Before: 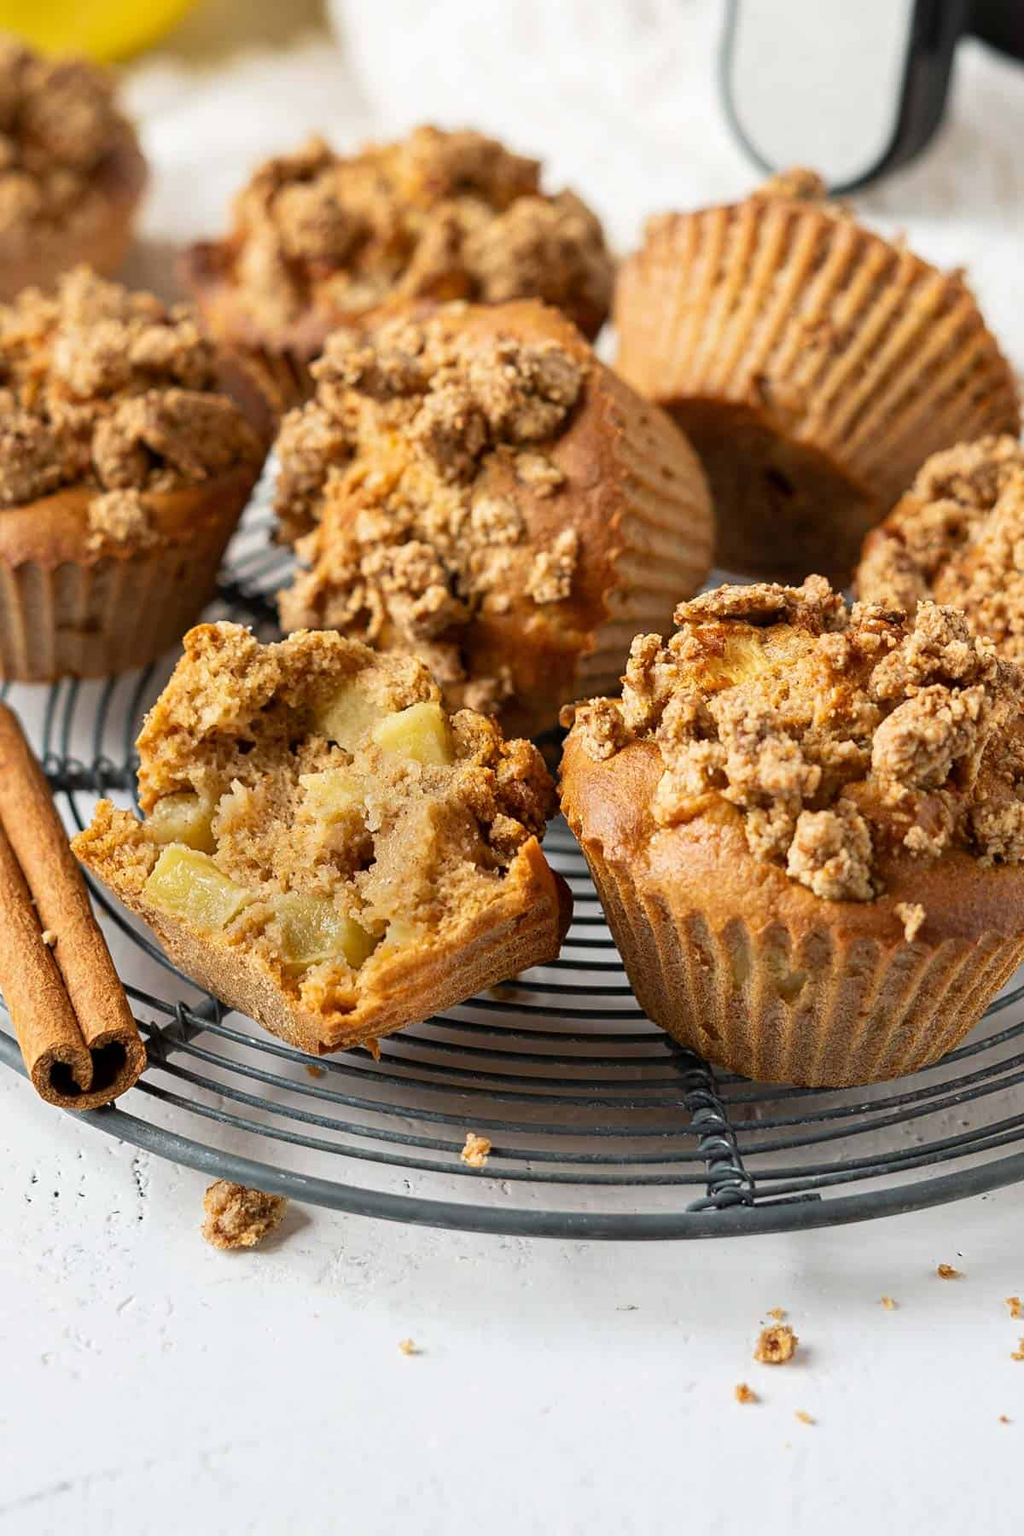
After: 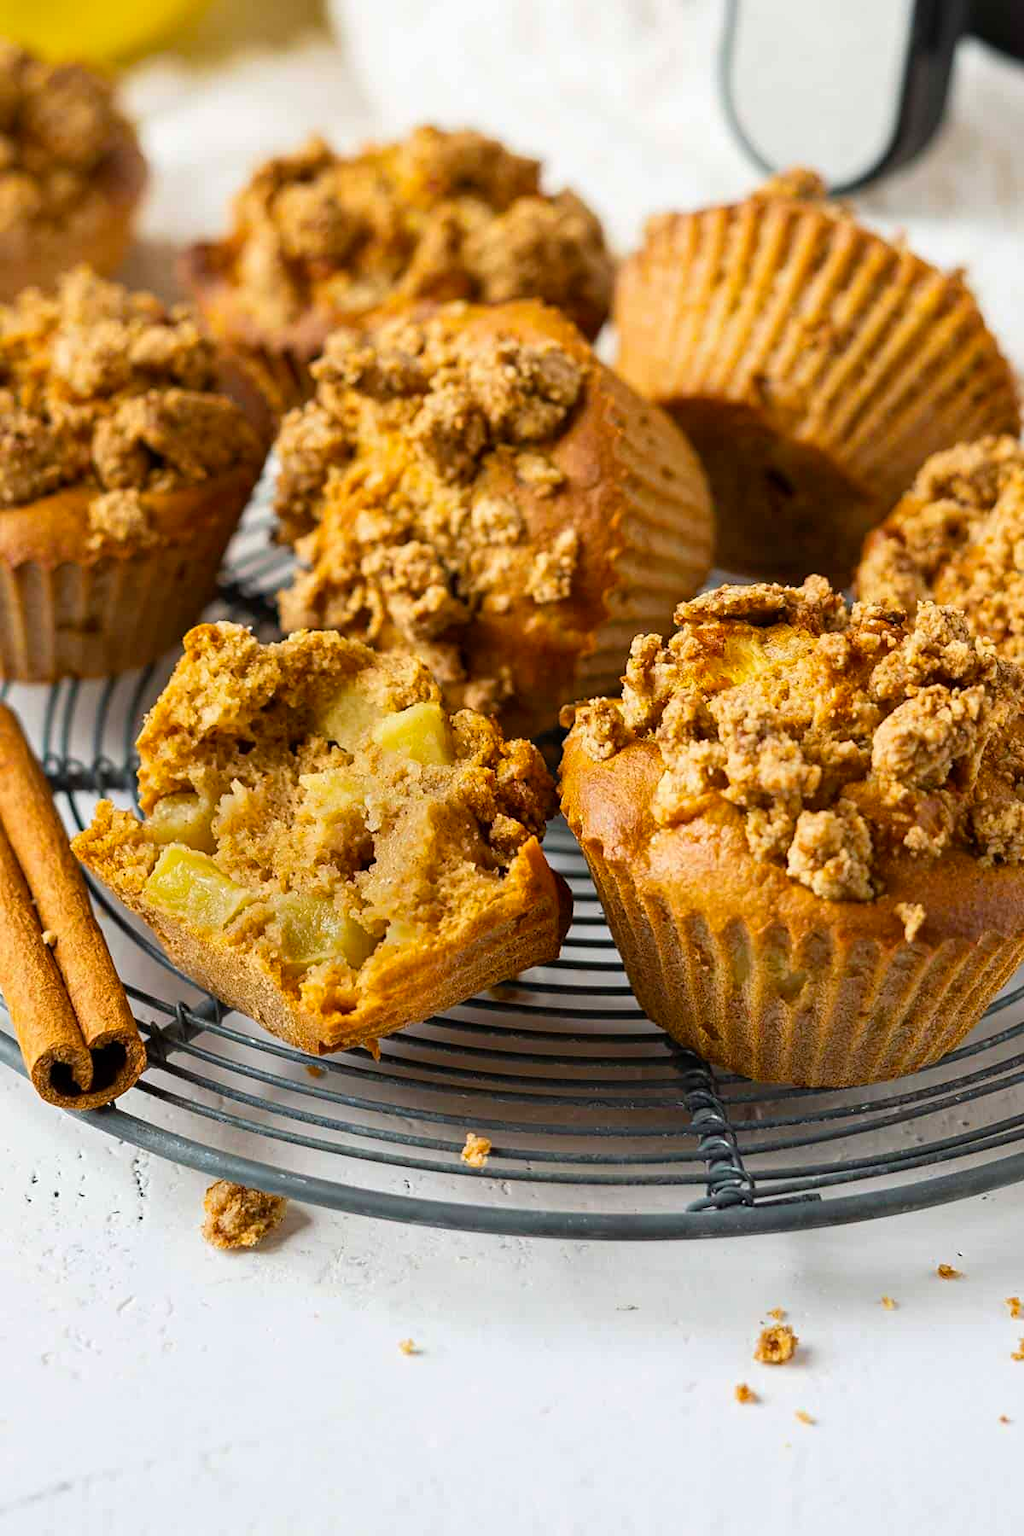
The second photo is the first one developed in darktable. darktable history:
color correction: highlights a* -0.309, highlights b* -0.102
color balance rgb: perceptual saturation grading › global saturation 18.154%, global vibrance 20%
